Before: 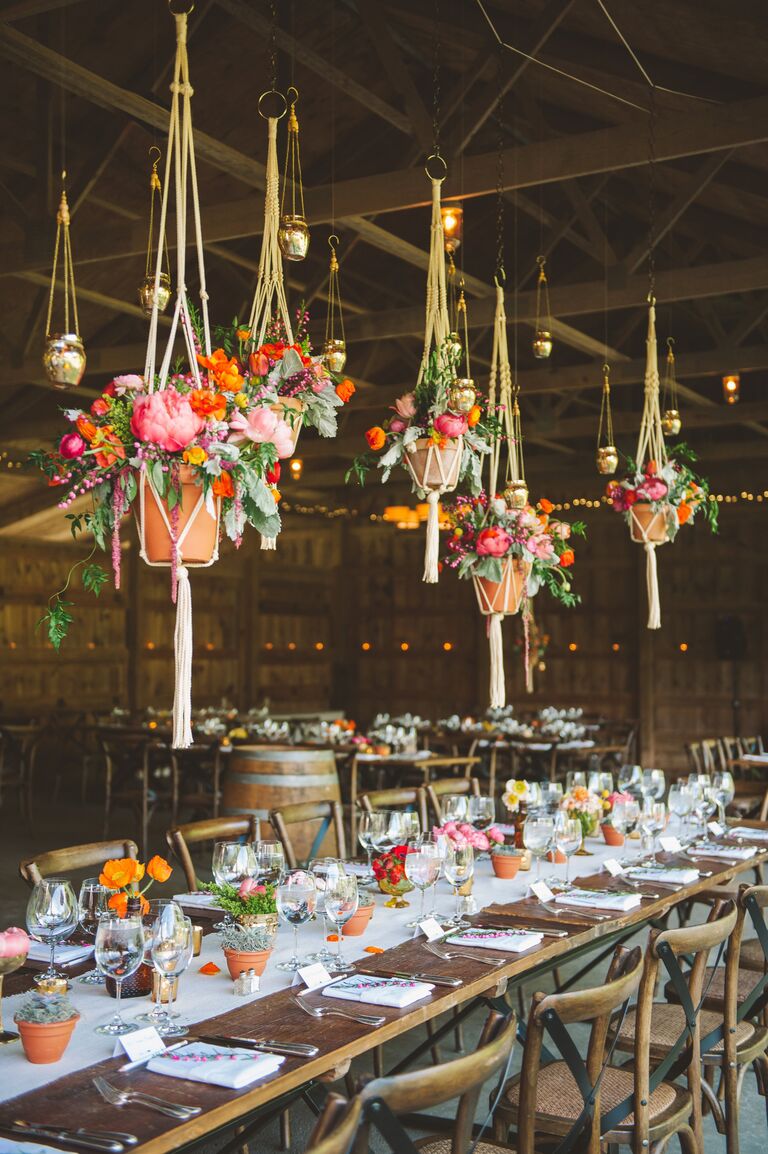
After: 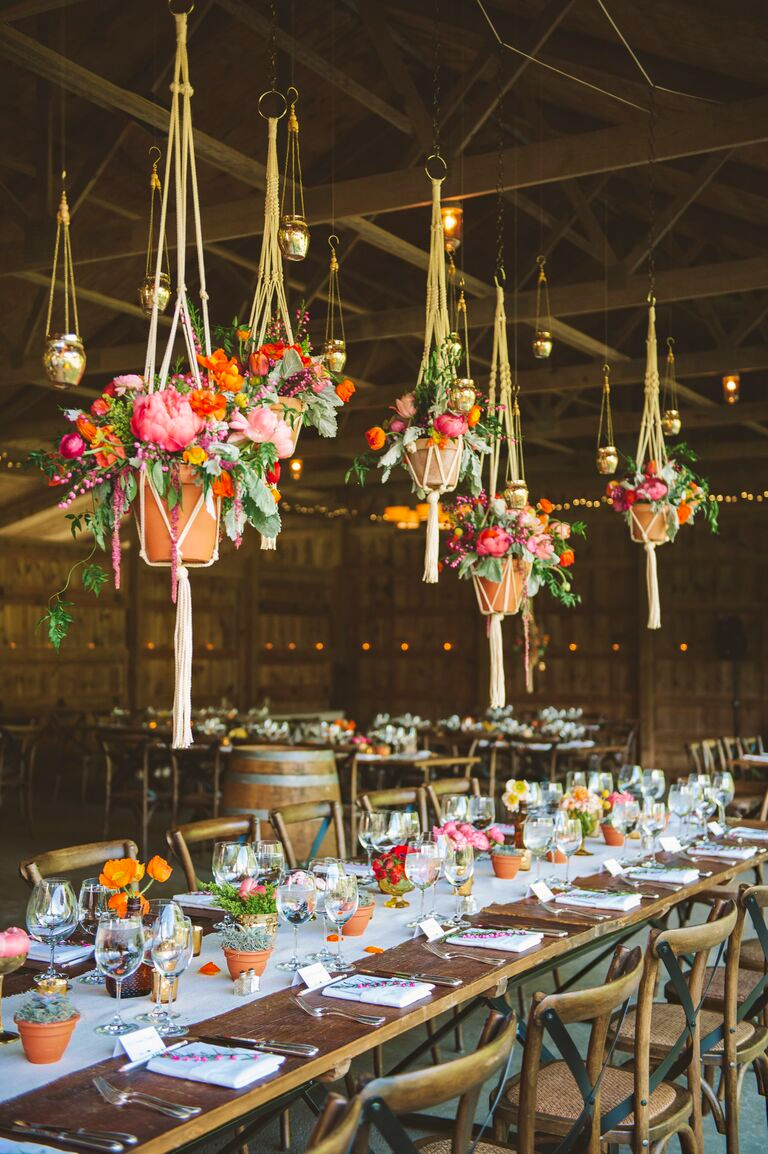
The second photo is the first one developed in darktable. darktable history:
haze removal: compatibility mode true, adaptive false
velvia: on, module defaults
